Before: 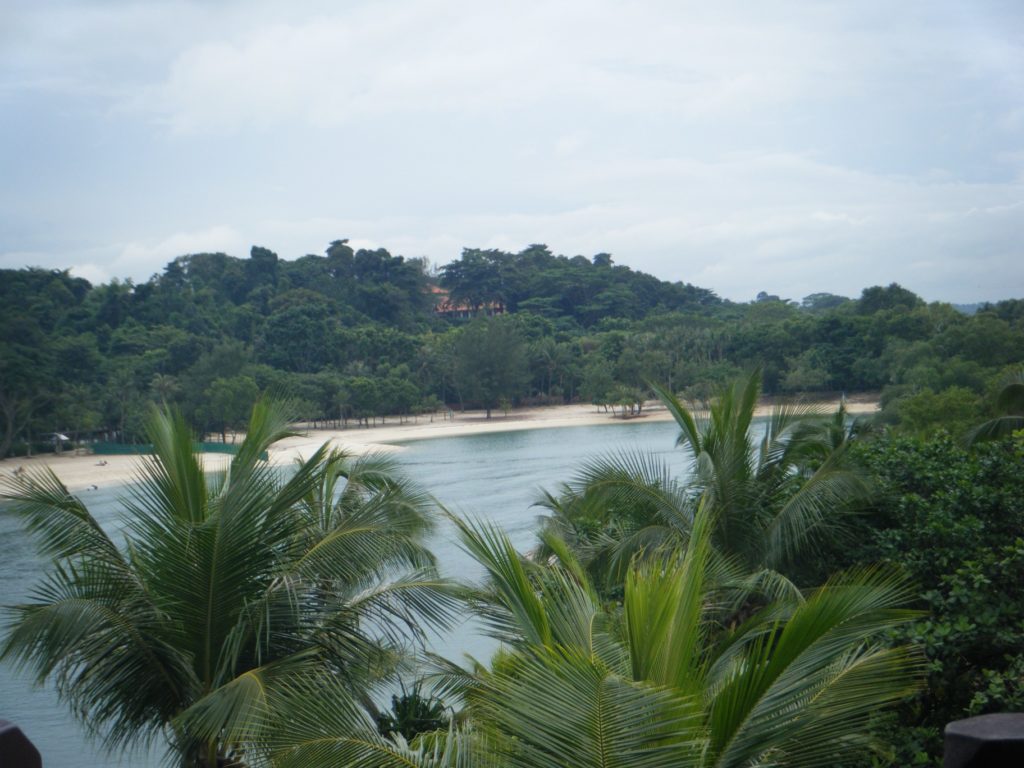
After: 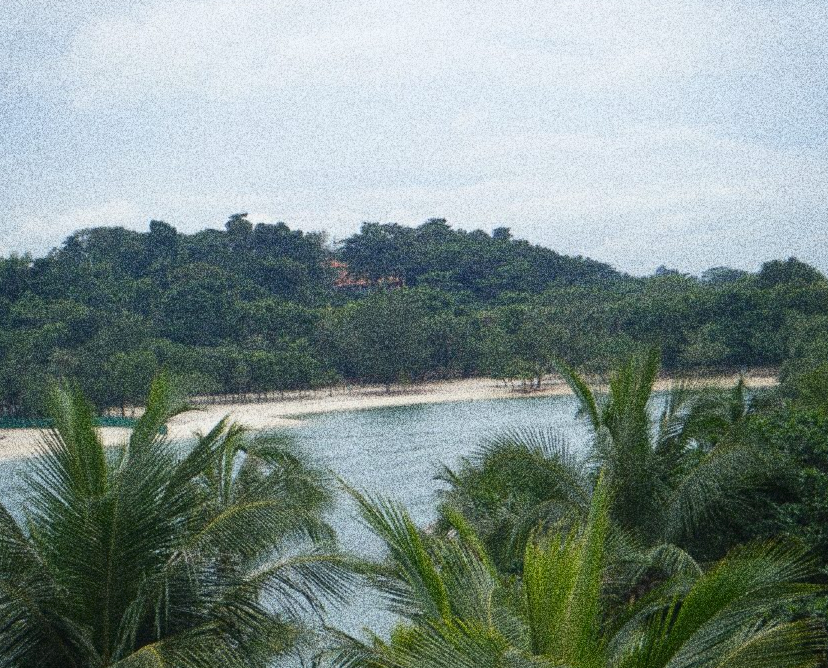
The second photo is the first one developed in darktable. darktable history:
crop: left 9.929%, top 3.475%, right 9.188%, bottom 9.529%
grain: coarseness 30.02 ISO, strength 100%
